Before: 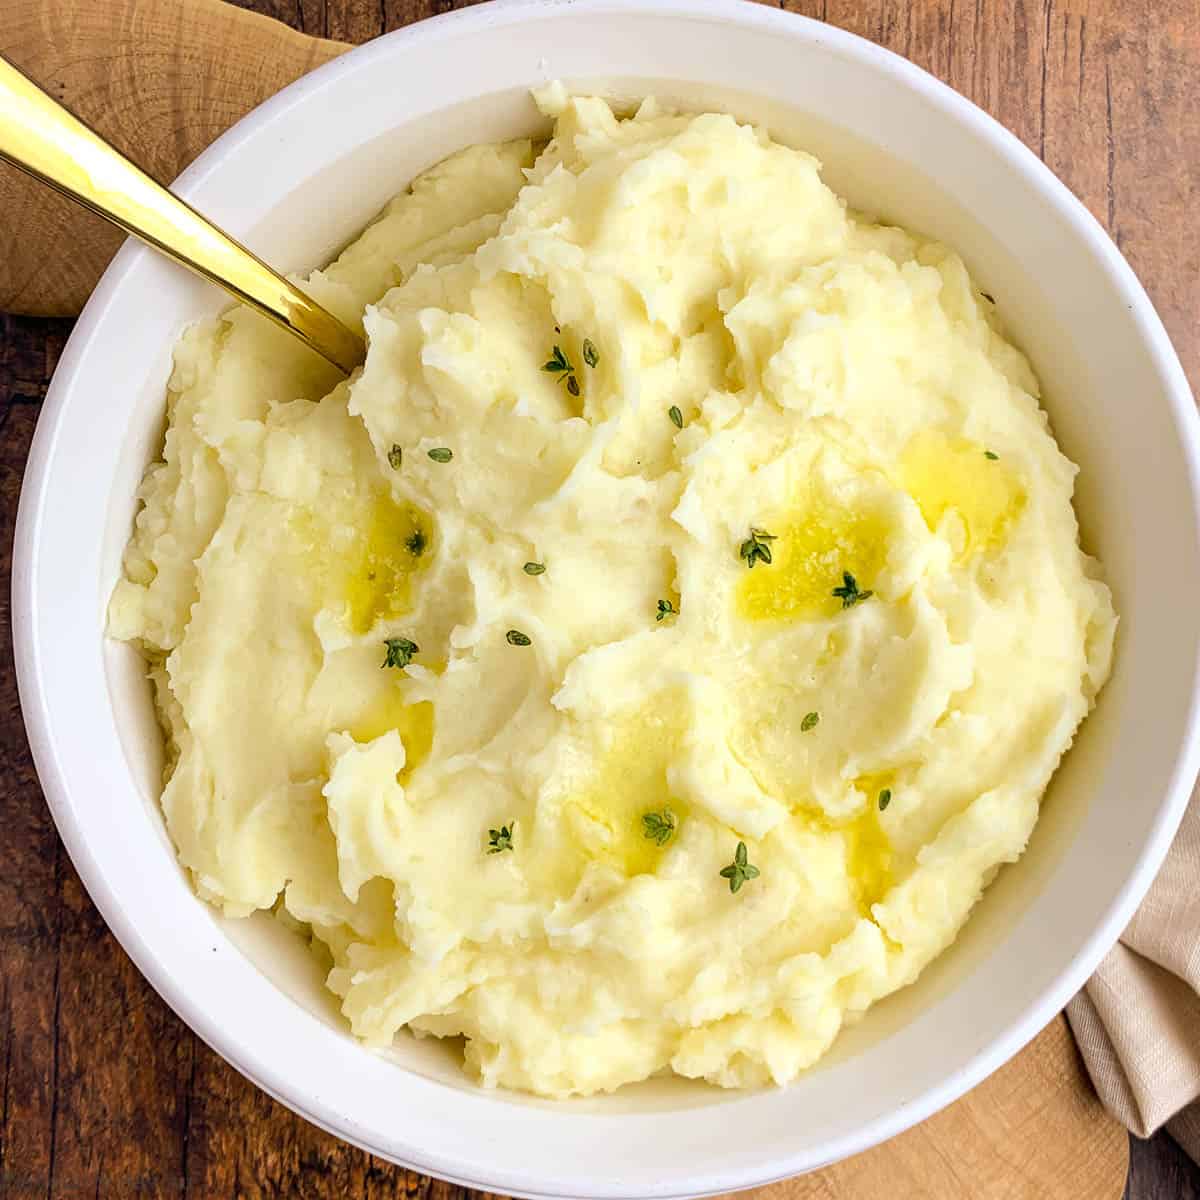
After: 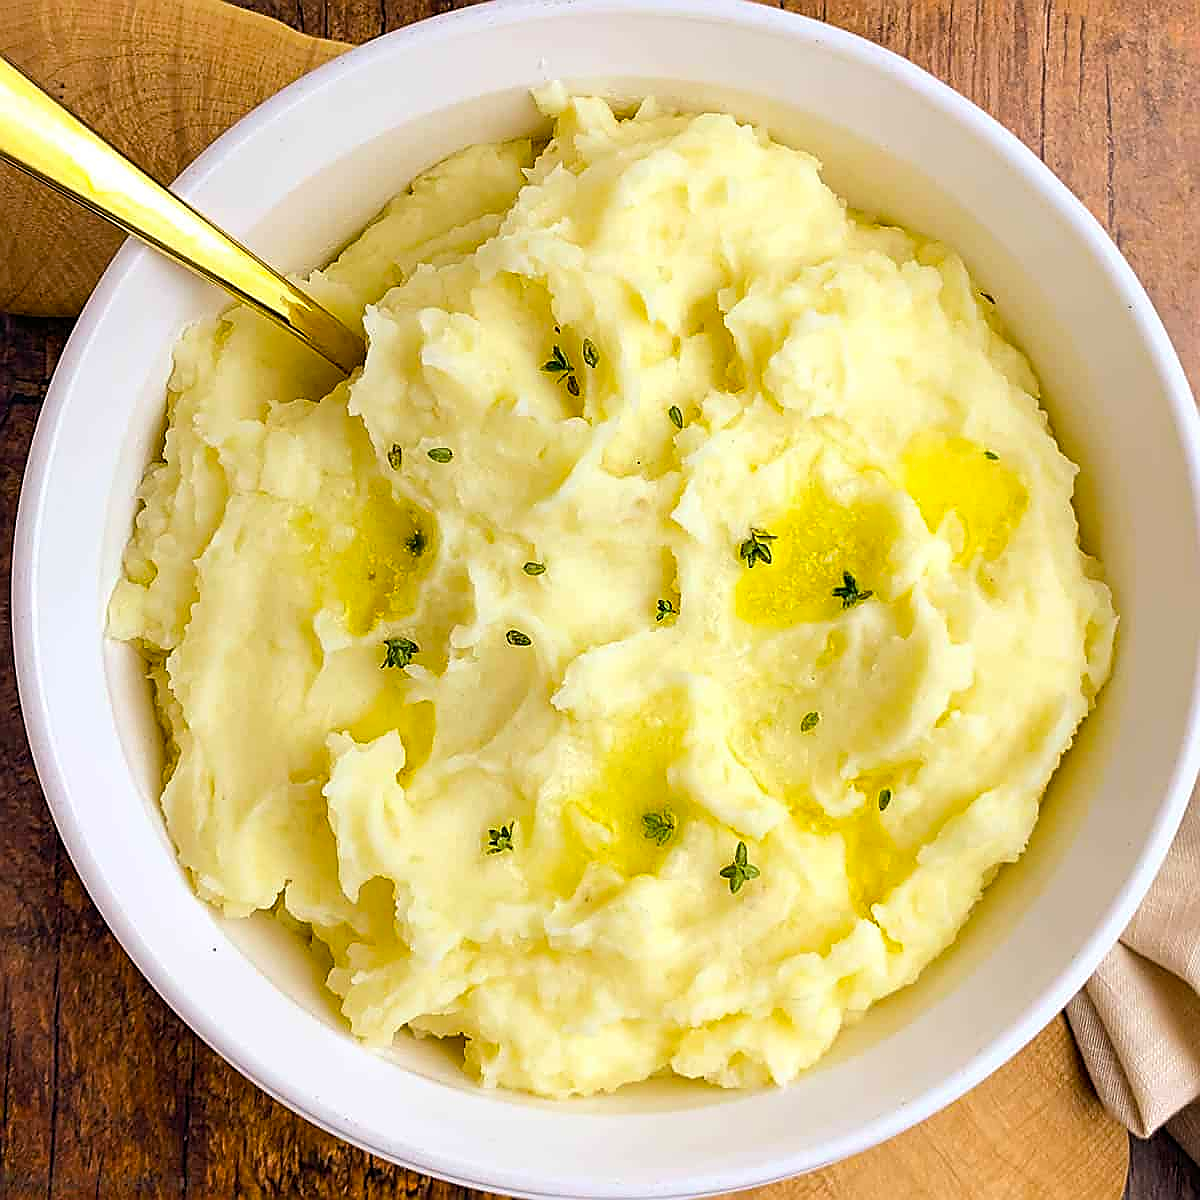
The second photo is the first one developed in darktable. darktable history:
color balance rgb: perceptual saturation grading › global saturation 20%, global vibrance 20%
sharpen: radius 1.4, amount 1.25, threshold 0.7
